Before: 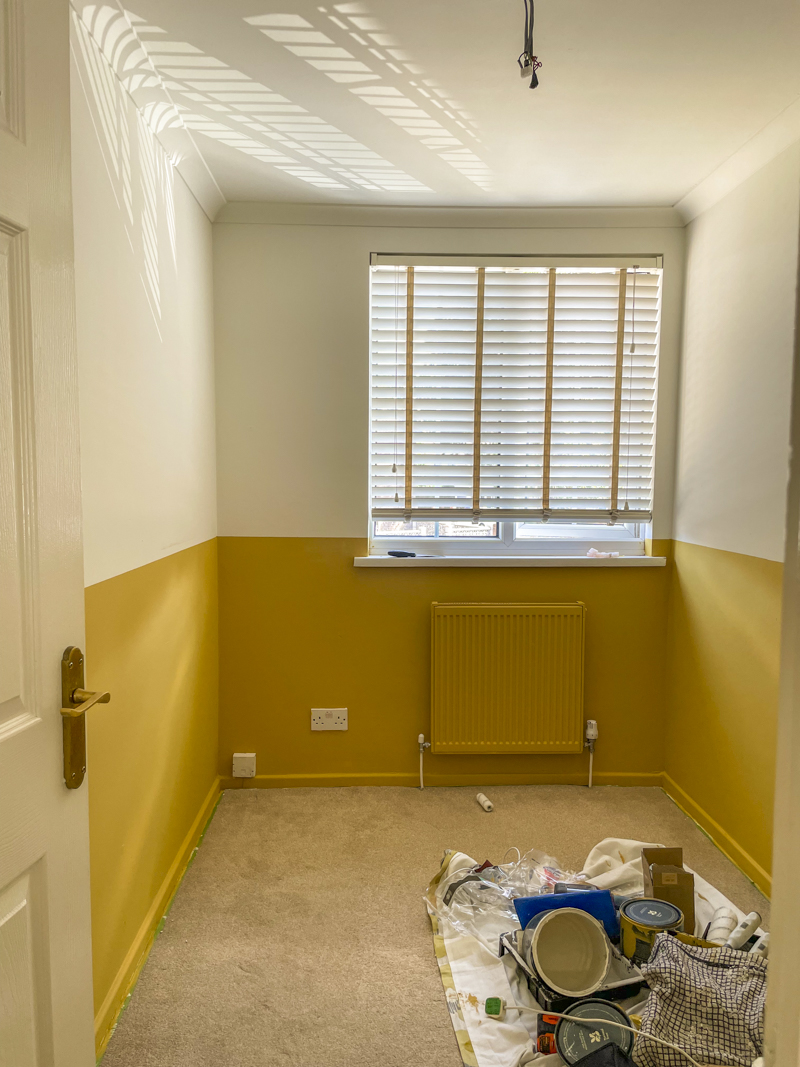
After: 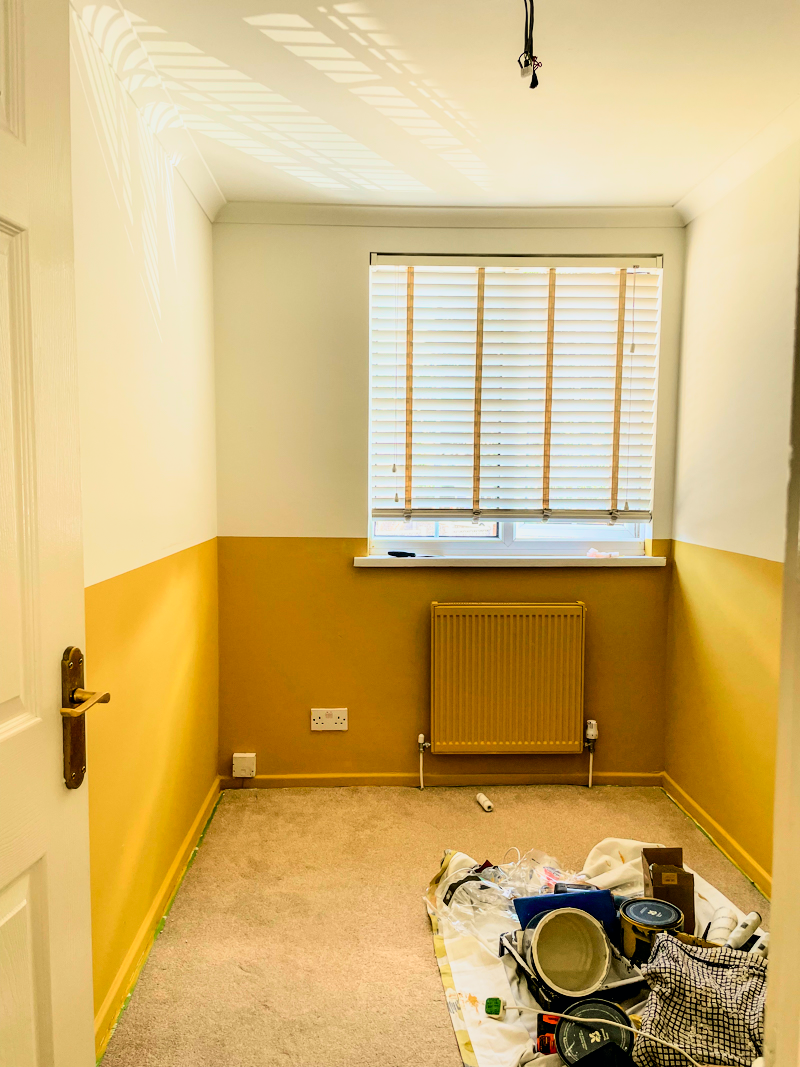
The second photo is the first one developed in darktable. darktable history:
filmic rgb: black relative exposure -4 EV, white relative exposure 3 EV, hardness 3.02, contrast 1.5
tone curve: curves: ch0 [(0, 0) (0.042, 0.023) (0.157, 0.114) (0.302, 0.308) (0.44, 0.507) (0.607, 0.705) (0.824, 0.882) (1, 0.965)]; ch1 [(0, 0) (0.339, 0.334) (0.445, 0.419) (0.476, 0.454) (0.503, 0.501) (0.517, 0.513) (0.551, 0.567) (0.622, 0.662) (0.706, 0.741) (1, 1)]; ch2 [(0, 0) (0.327, 0.318) (0.417, 0.426) (0.46, 0.453) (0.502, 0.5) (0.514, 0.524) (0.547, 0.572) (0.615, 0.656) (0.717, 0.778) (1, 1)], color space Lab, independent channels, preserve colors none
